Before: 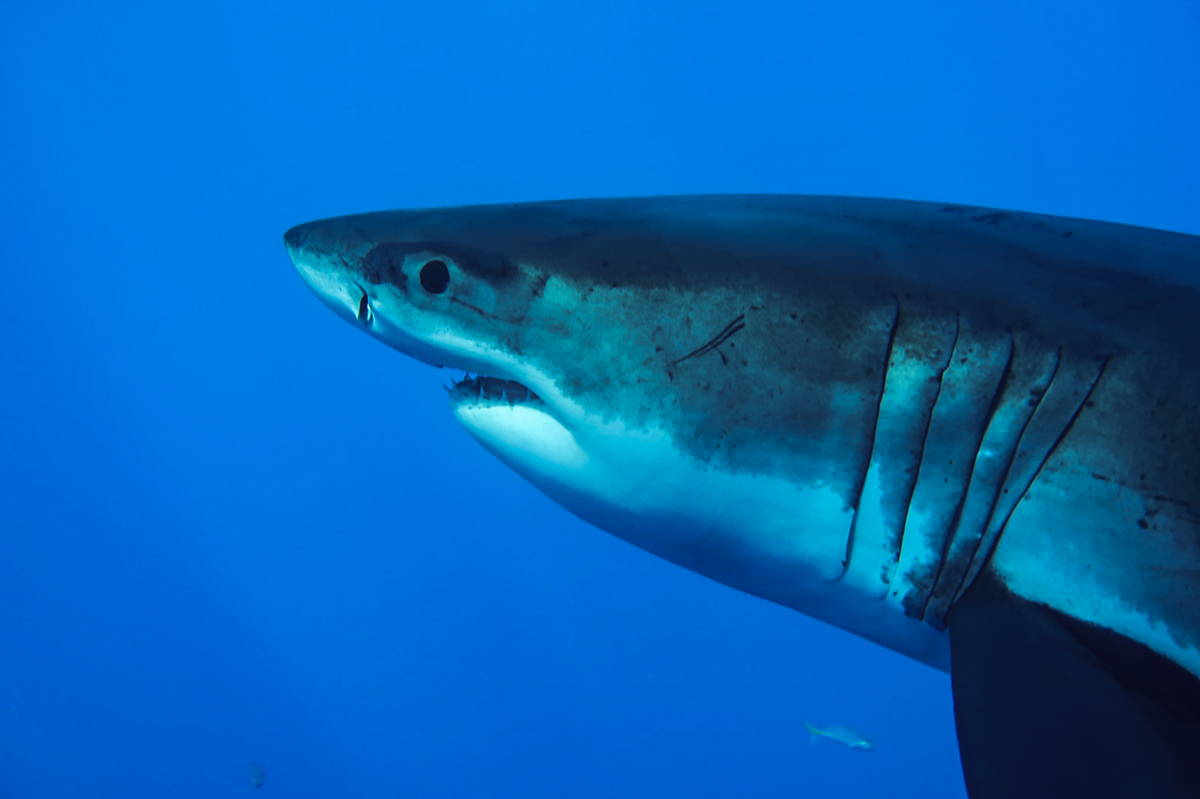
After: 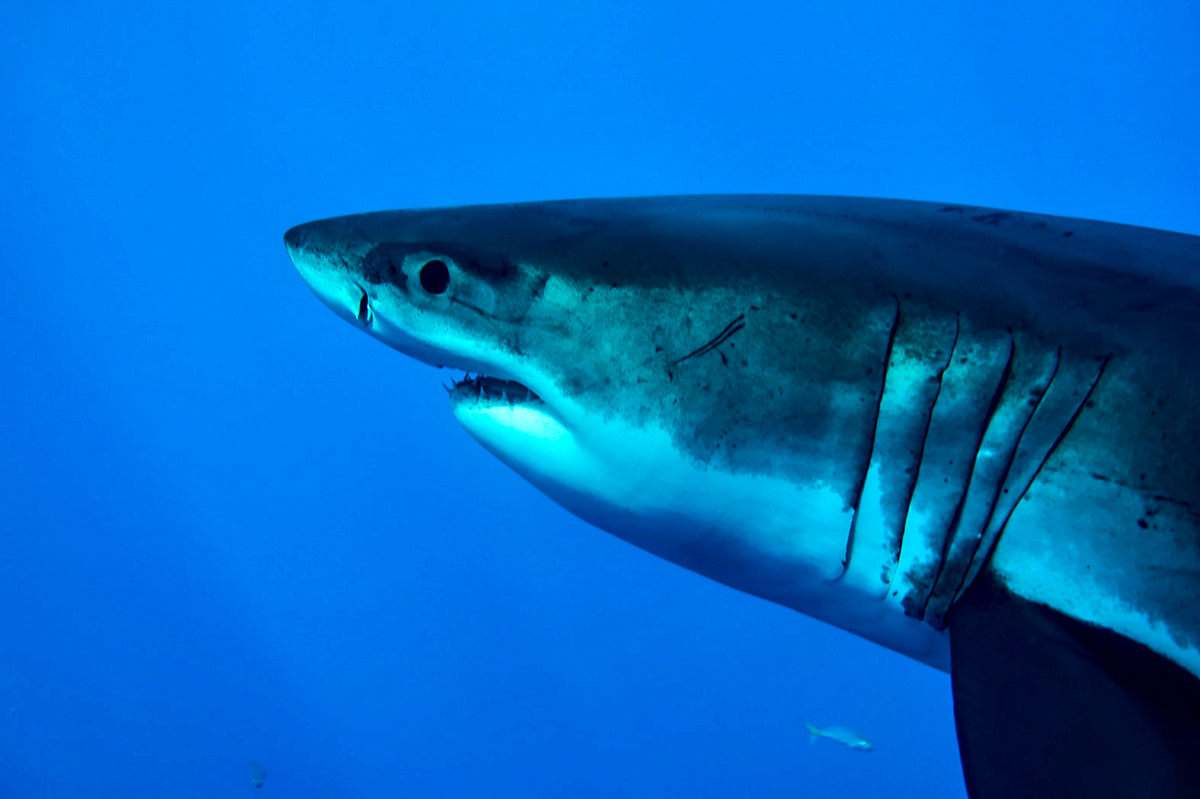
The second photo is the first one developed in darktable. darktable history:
exposure: exposure 0.178 EV, compensate exposure bias true, compensate highlight preservation false
contrast equalizer: octaves 7, y [[0.6 ×6], [0.55 ×6], [0 ×6], [0 ×6], [0 ×6]], mix 0.53
